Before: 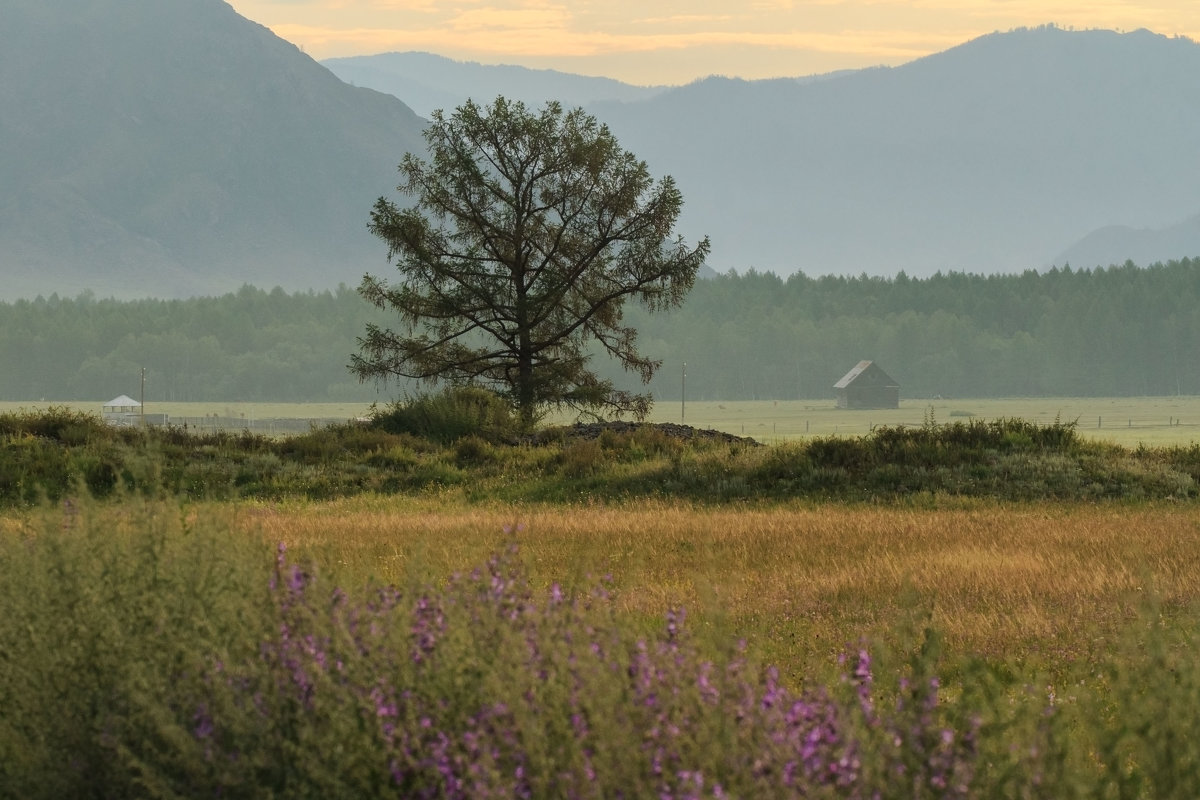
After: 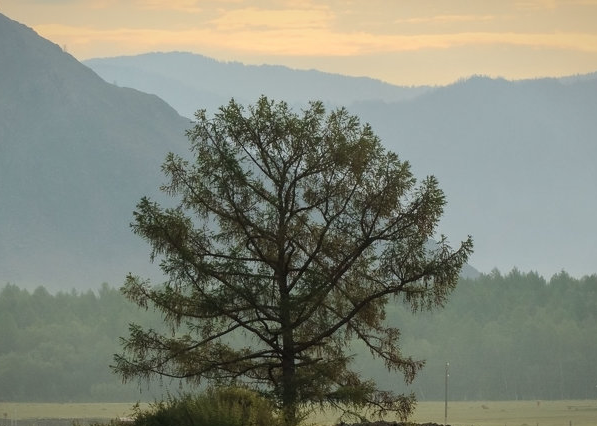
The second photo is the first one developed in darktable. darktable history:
vignetting: fall-off start 99.12%, fall-off radius 100.24%, brightness -0.569, saturation -0.003, width/height ratio 1.426
crop: left 19.83%, right 30.393%, bottom 46.63%
